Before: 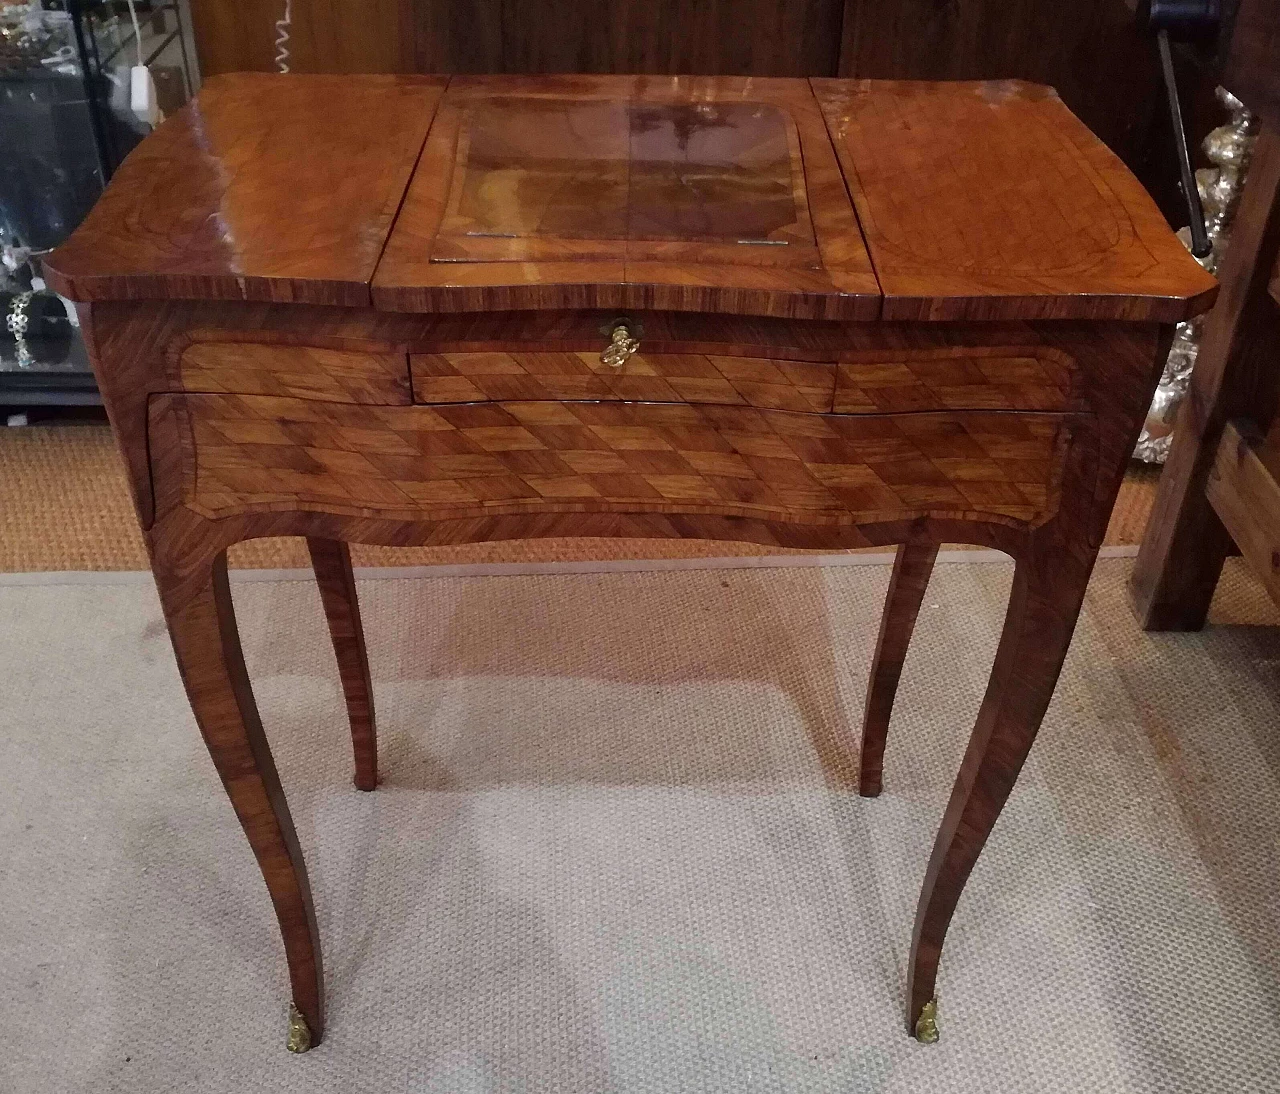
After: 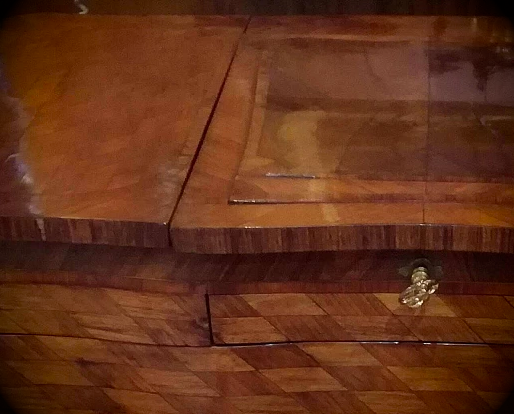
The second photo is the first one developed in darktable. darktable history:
crop: left 15.76%, top 5.443%, right 44.031%, bottom 56.659%
vignetting: fall-off start 73.28%, brightness -0.991, saturation 0.5, center (-0.009, 0), unbound false
